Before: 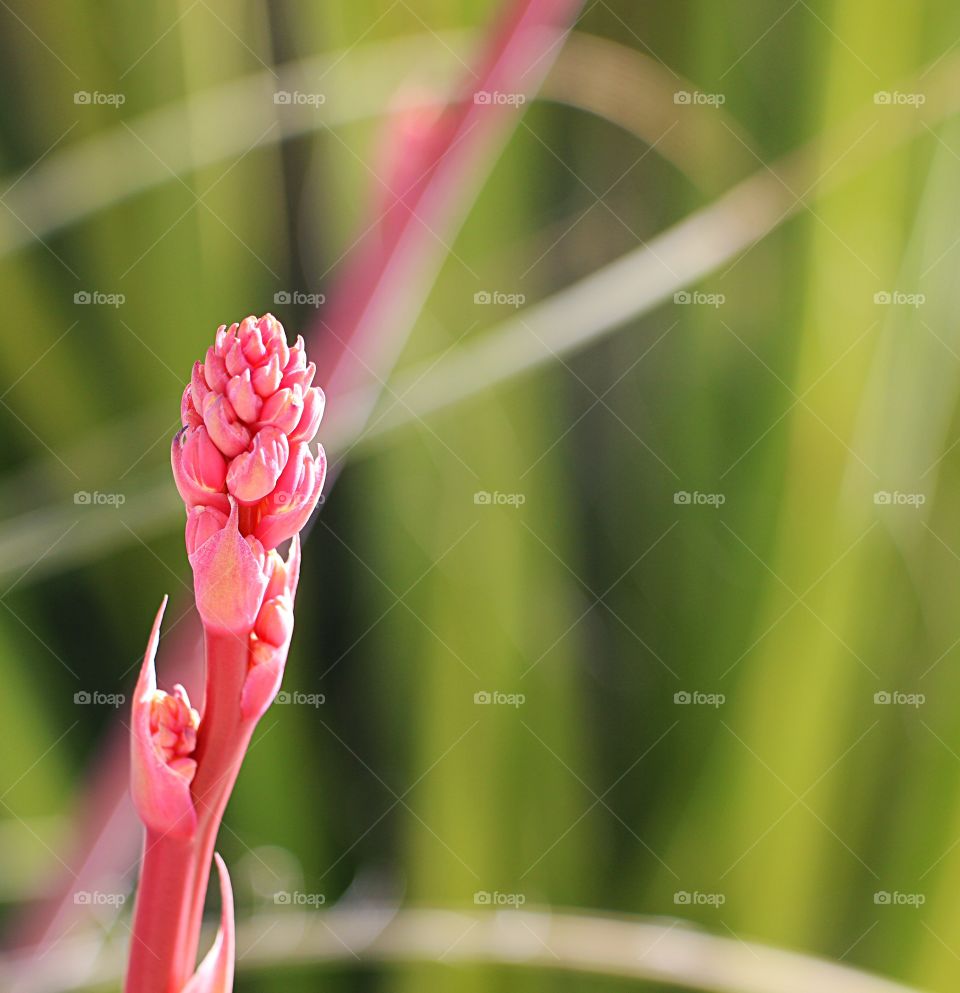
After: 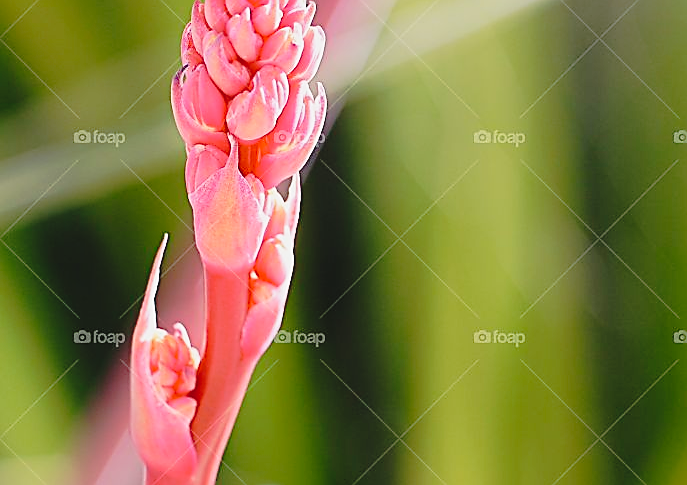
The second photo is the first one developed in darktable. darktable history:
sharpen: radius 1.418, amount 1.247, threshold 0.787
tone curve: curves: ch0 [(0, 0.029) (0.168, 0.142) (0.359, 0.44) (0.469, 0.544) (0.634, 0.722) (0.858, 0.903) (1, 0.968)]; ch1 [(0, 0) (0.437, 0.453) (0.472, 0.47) (0.502, 0.502) (0.54, 0.534) (0.57, 0.592) (0.618, 0.66) (0.699, 0.749) (0.859, 0.919) (1, 1)]; ch2 [(0, 0) (0.33, 0.301) (0.421, 0.443) (0.476, 0.498) (0.505, 0.503) (0.547, 0.557) (0.586, 0.634) (0.608, 0.676) (1, 1)], preserve colors none
contrast equalizer: octaves 7, y [[0.6 ×6], [0.55 ×6], [0 ×6], [0 ×6], [0 ×6]], mix -0.311
crop: top 36.416%, right 28.376%, bottom 14.657%
